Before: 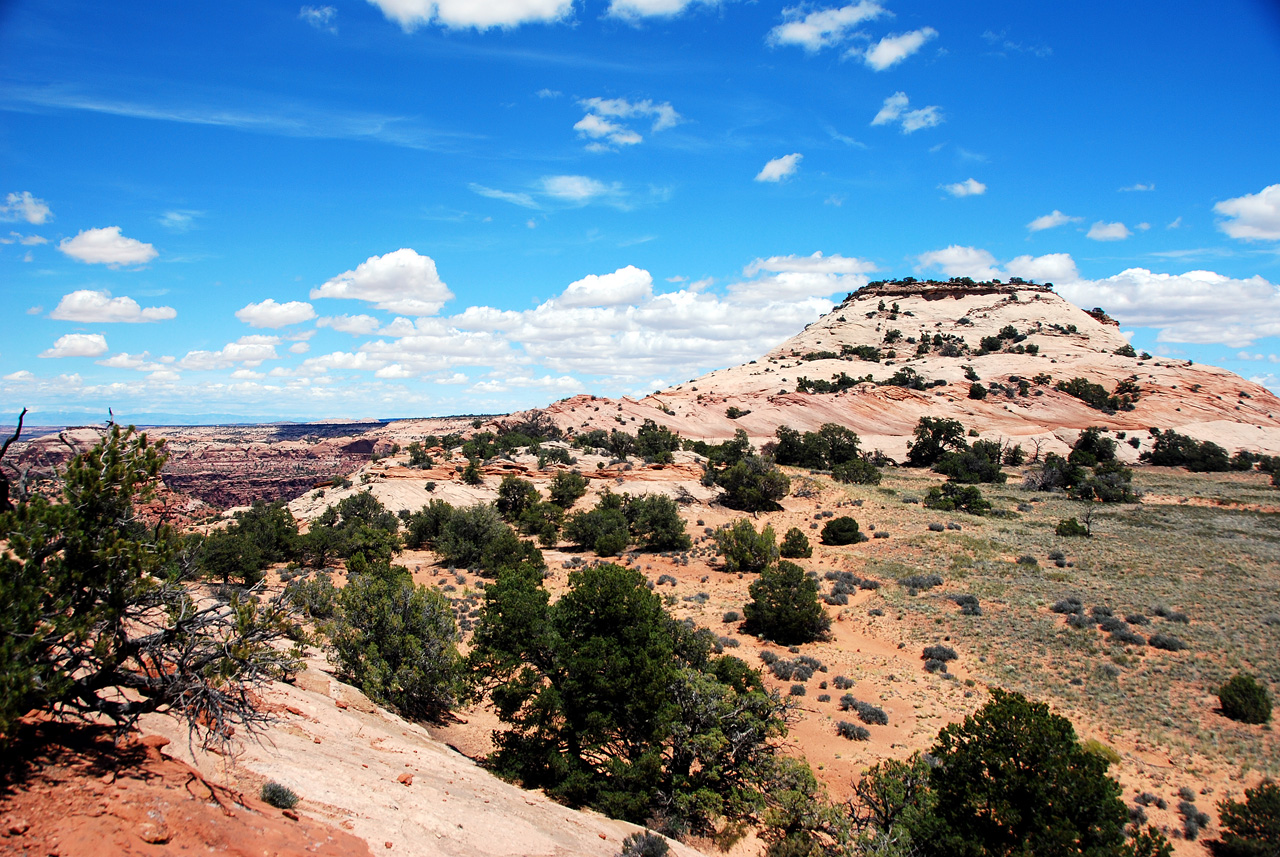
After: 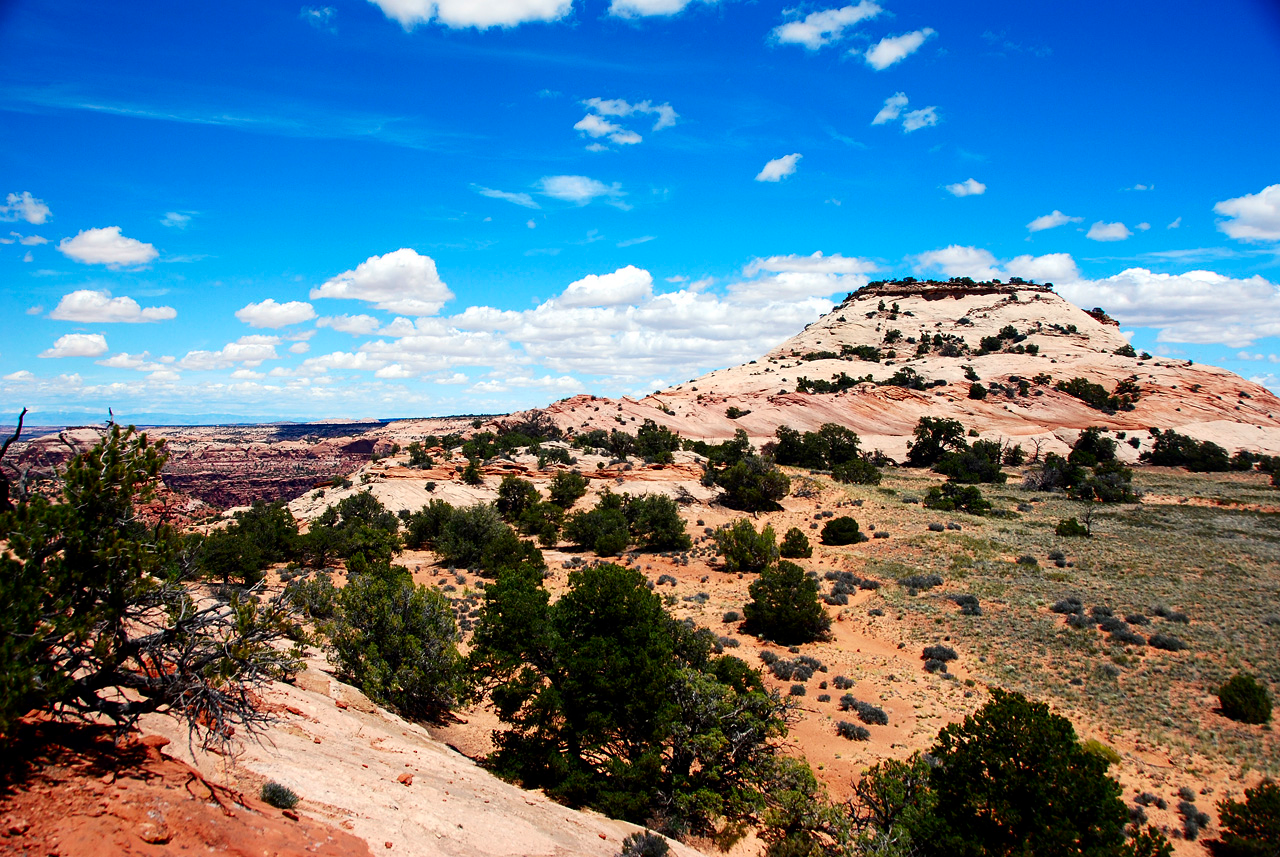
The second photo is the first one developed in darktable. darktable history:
contrast brightness saturation: contrast 0.116, brightness -0.118, saturation 0.203
